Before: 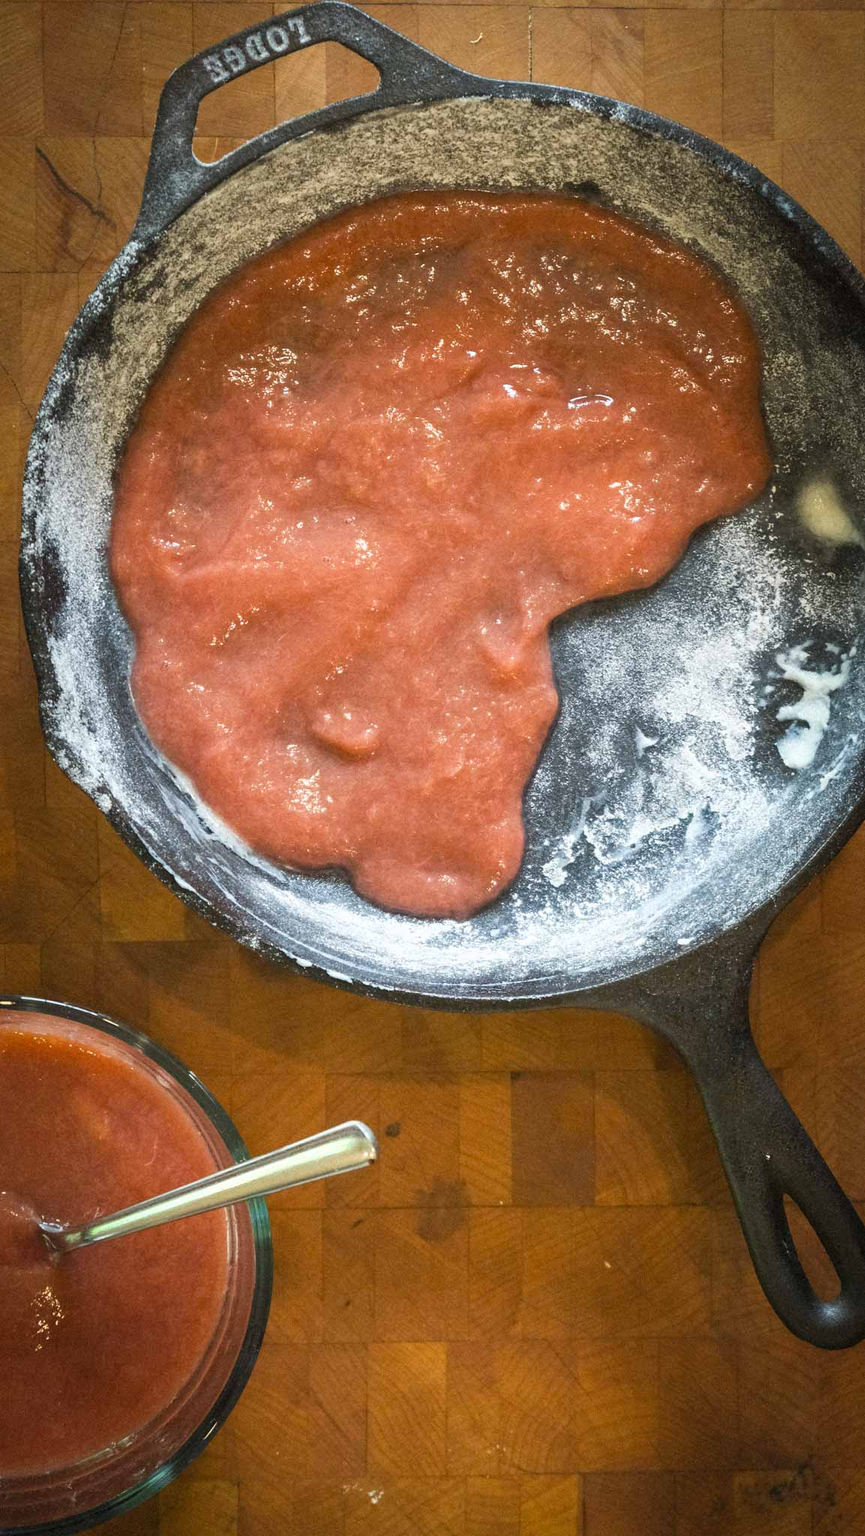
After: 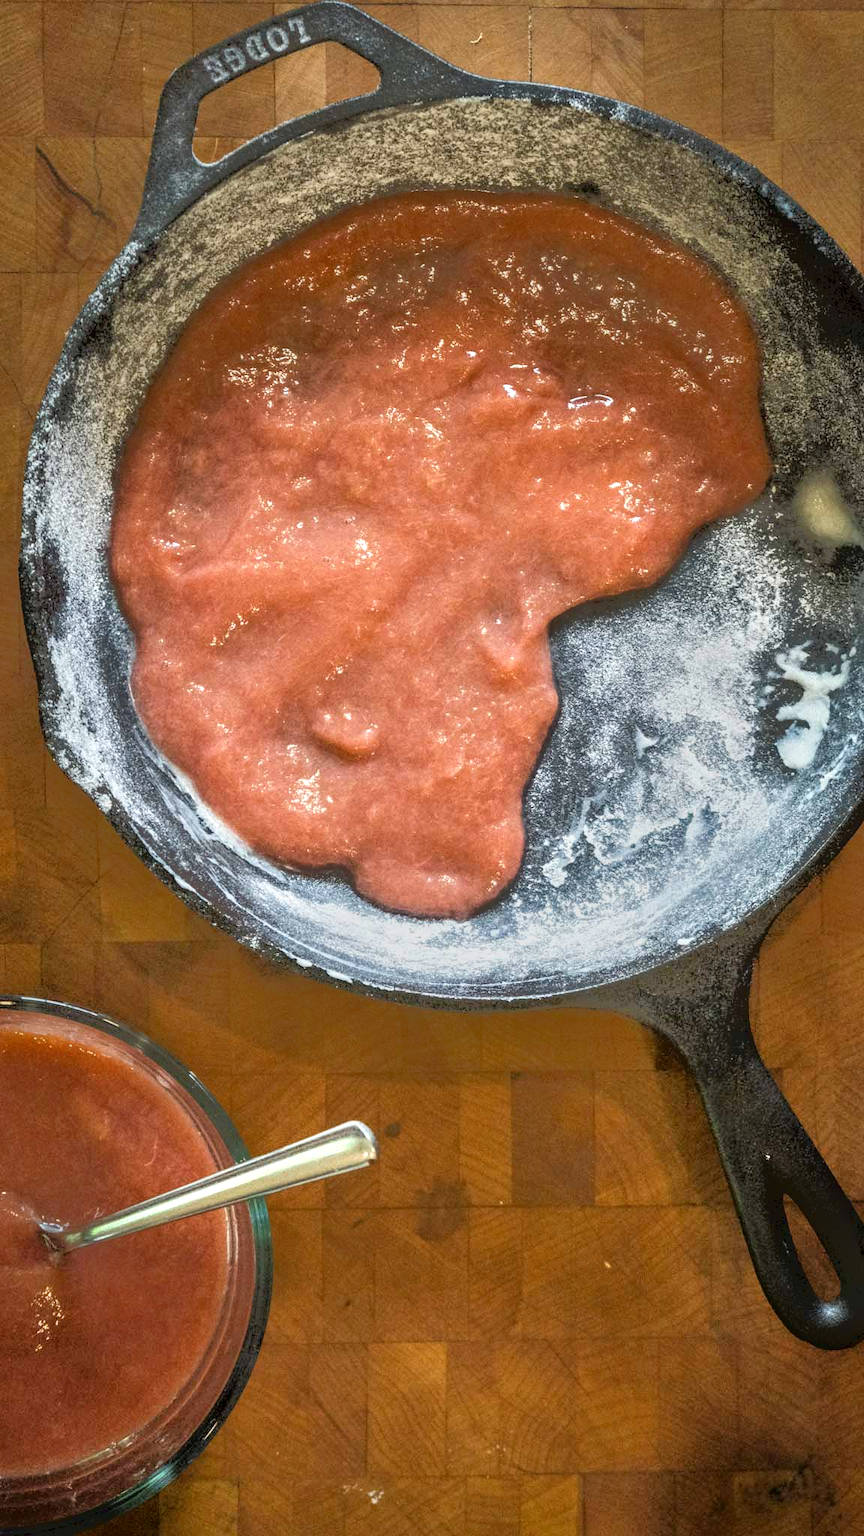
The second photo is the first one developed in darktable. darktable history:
tone equalizer: -7 EV -0.604 EV, -6 EV 0.978 EV, -5 EV -0.446 EV, -4 EV 0.437 EV, -3 EV 0.44 EV, -2 EV 0.142 EV, -1 EV -0.169 EV, +0 EV -0.363 EV, smoothing 1
local contrast: on, module defaults
